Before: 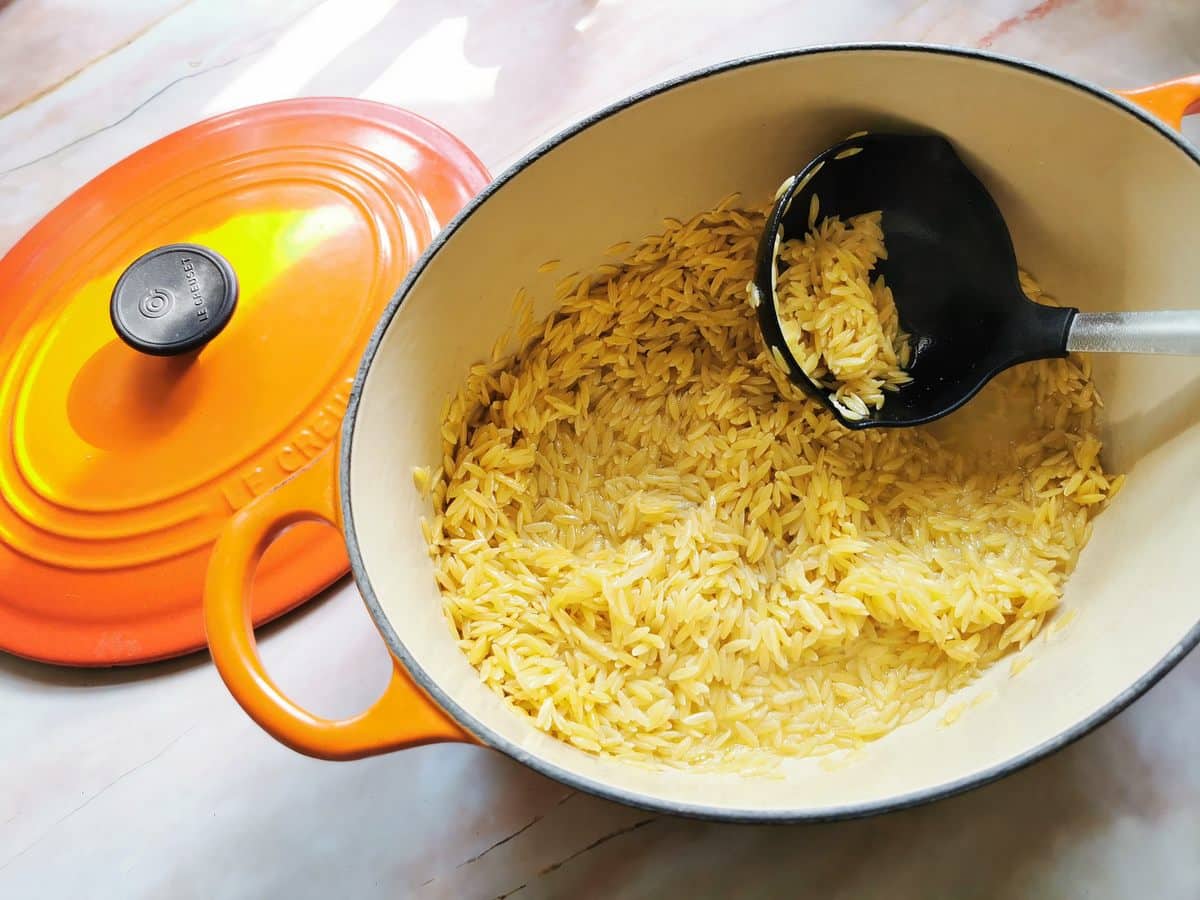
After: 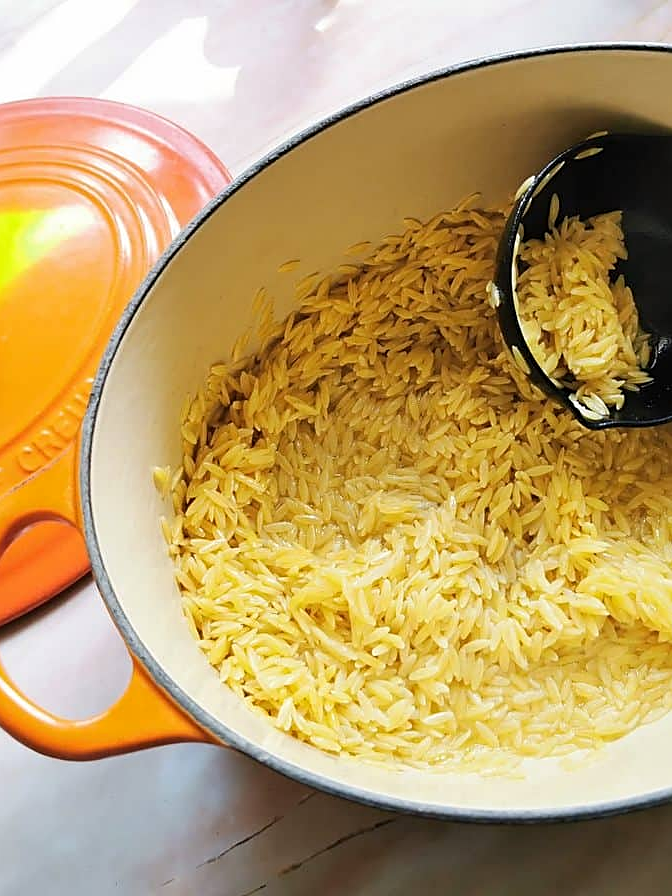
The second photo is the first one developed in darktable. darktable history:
sharpen: on, module defaults
crop: left 21.674%, right 22.086%
haze removal: strength 0.02, distance 0.25, compatibility mode true, adaptive false
